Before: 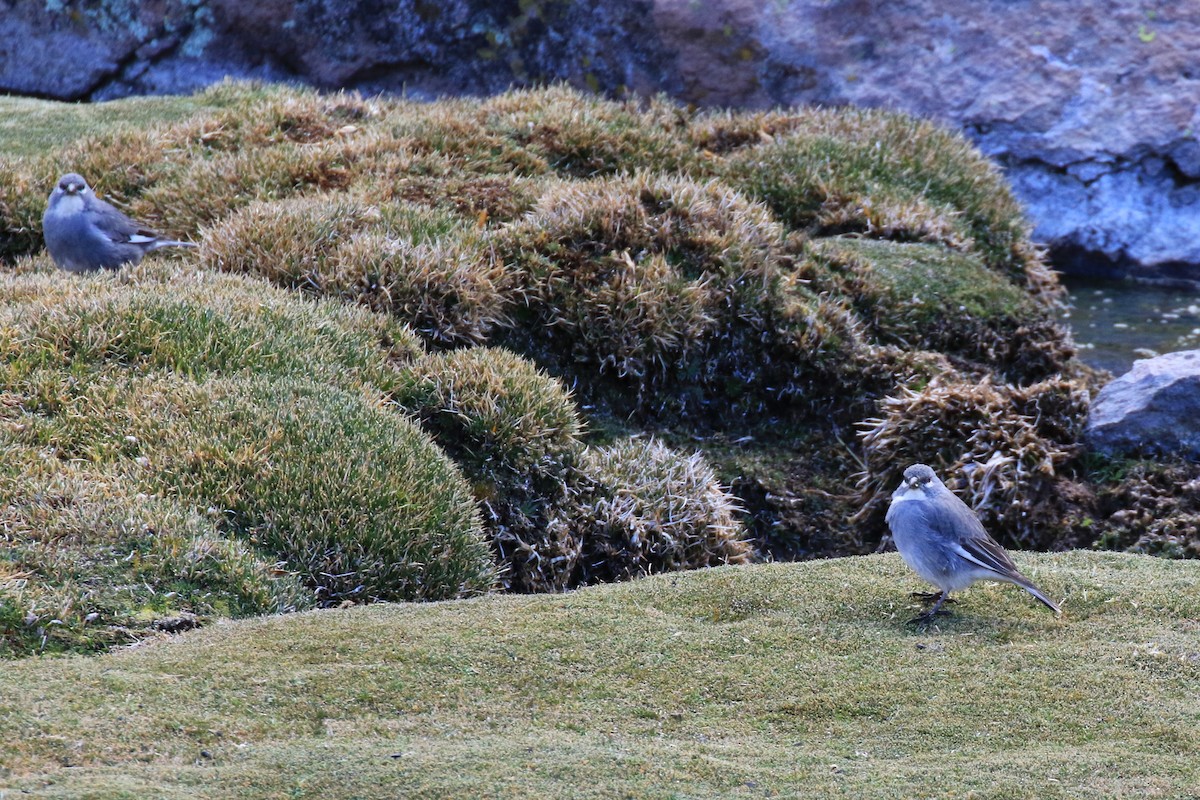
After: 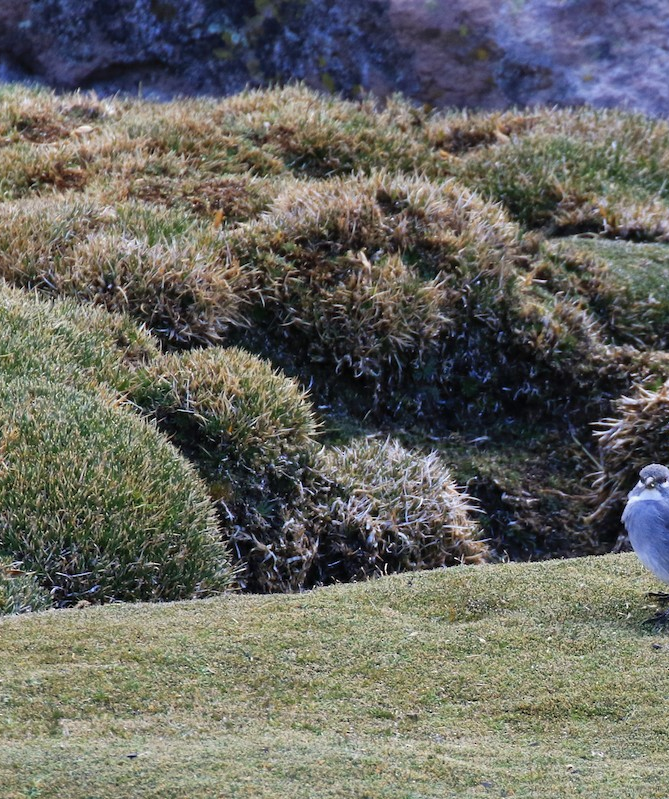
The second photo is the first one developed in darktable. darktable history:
crop: left 22.056%, right 22.158%, bottom 0.009%
color correction: highlights b* 3.01
